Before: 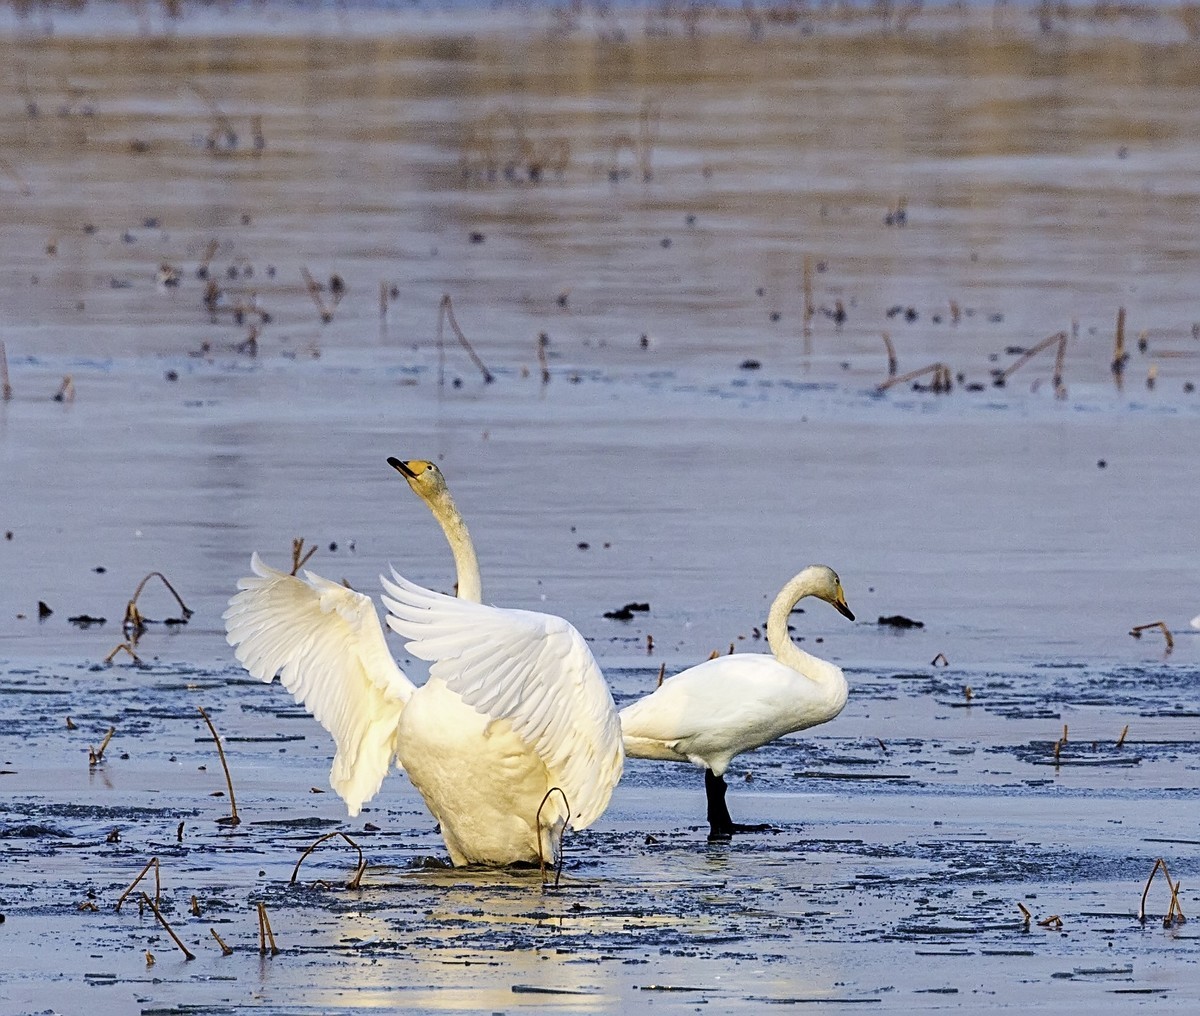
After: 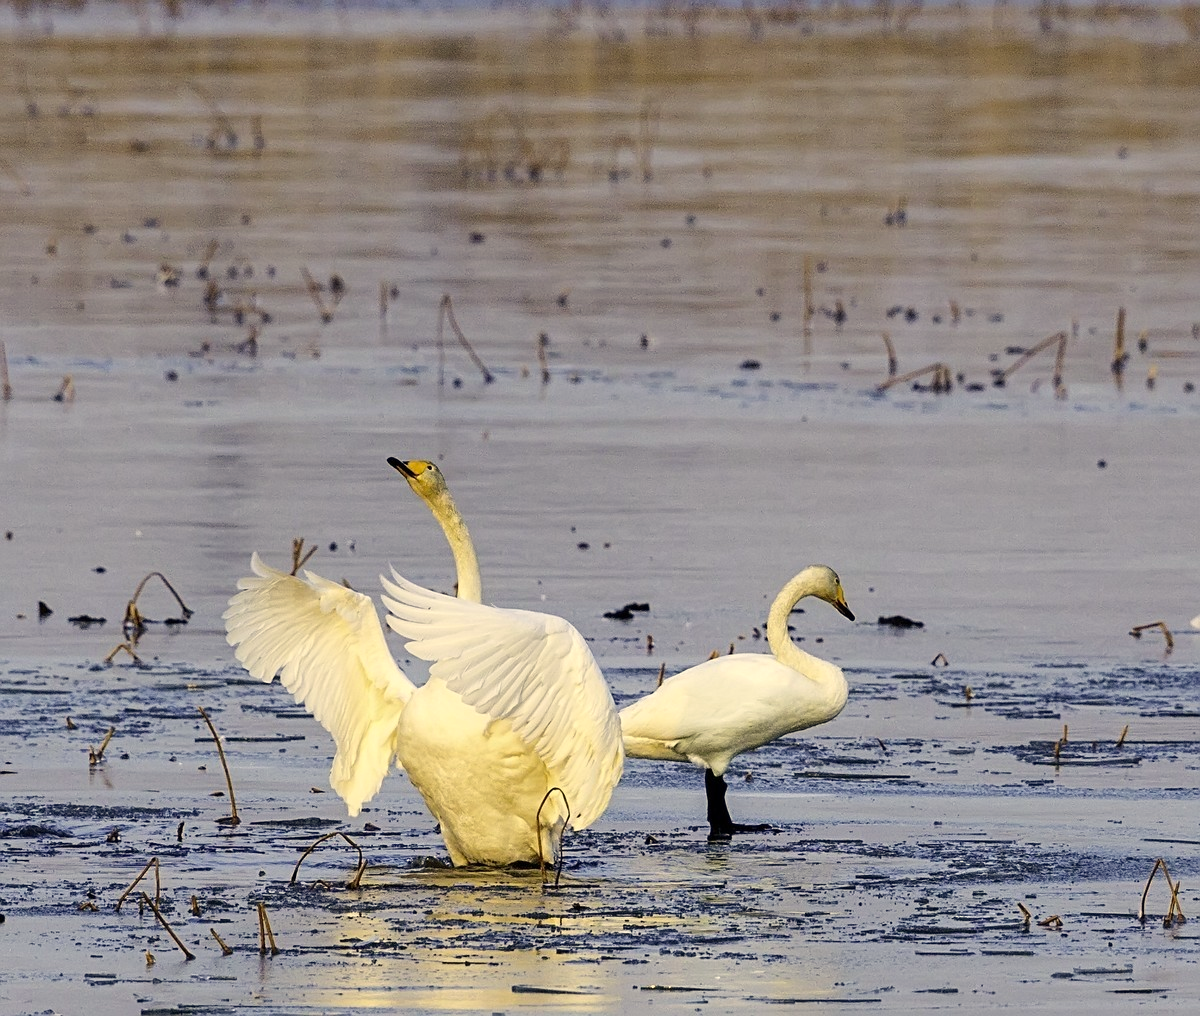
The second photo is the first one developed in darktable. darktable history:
color correction: highlights a* 1.48, highlights b* 17.93
